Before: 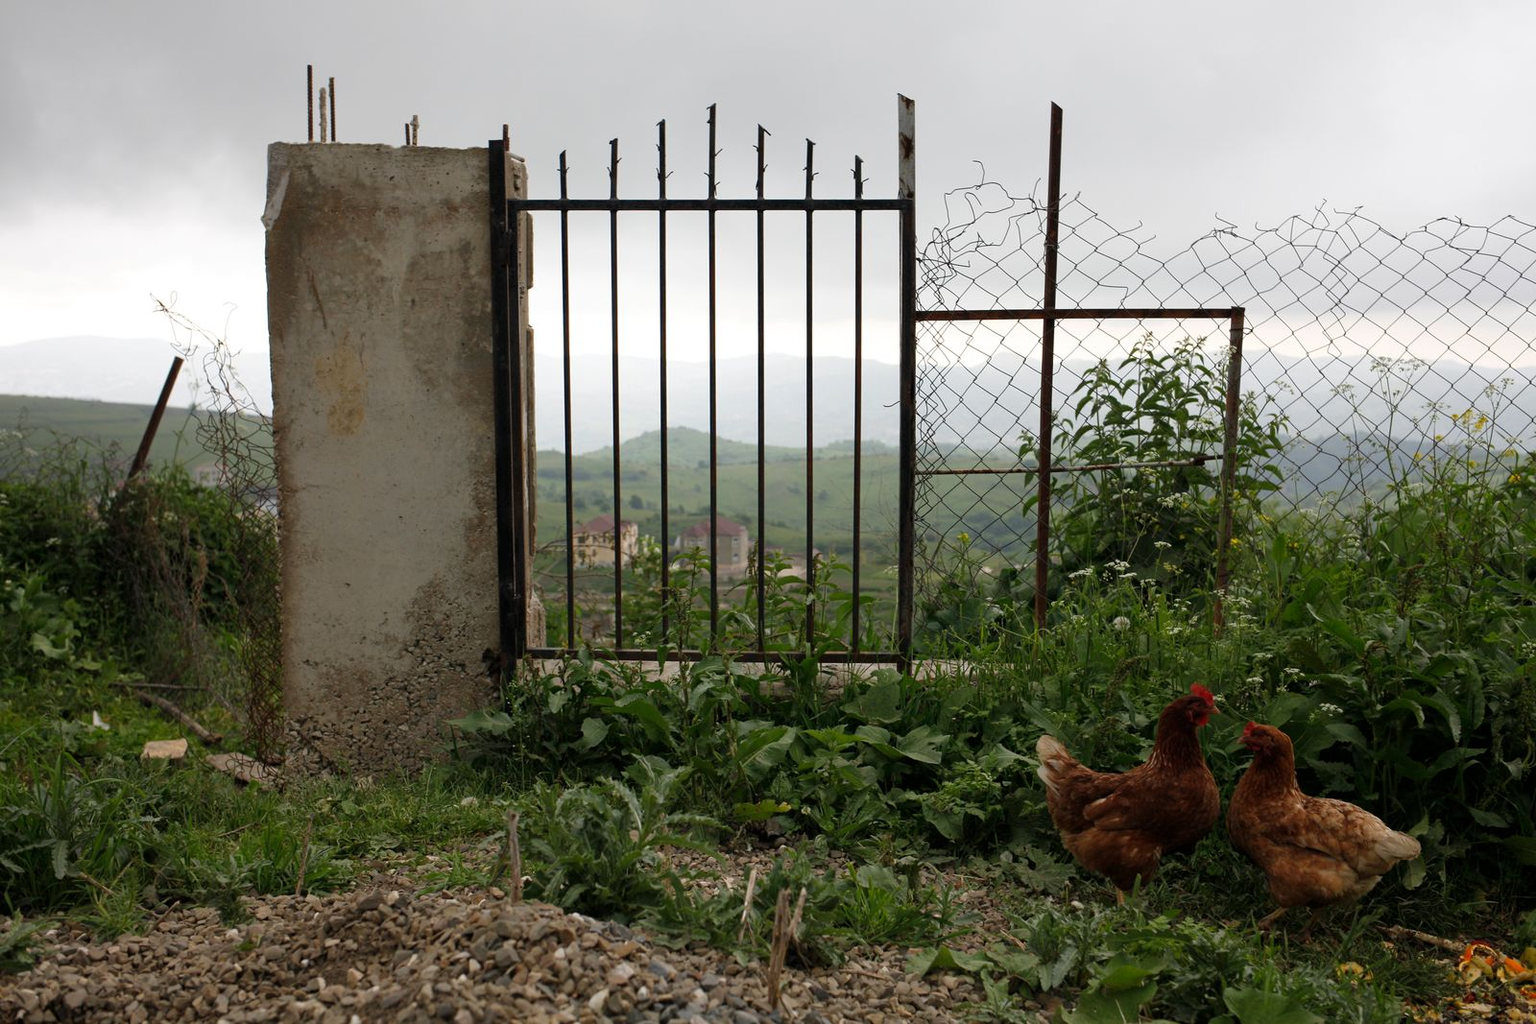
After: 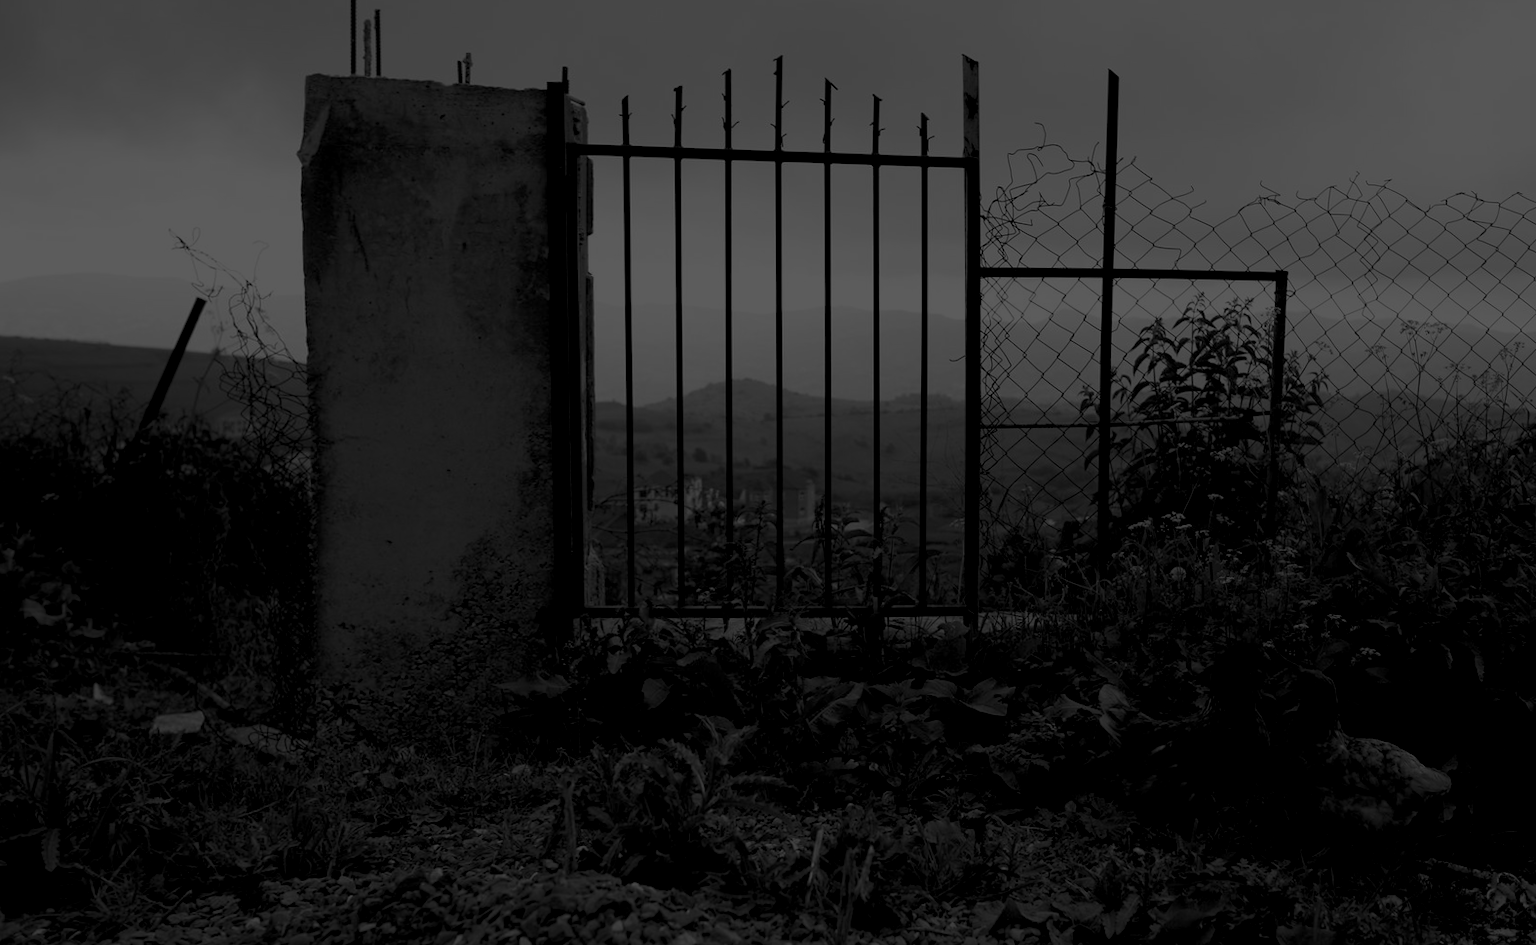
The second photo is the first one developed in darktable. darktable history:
rotate and perspective: rotation -0.013°, lens shift (vertical) -0.027, lens shift (horizontal) 0.178, crop left 0.016, crop right 0.989, crop top 0.082, crop bottom 0.918
monochrome: on, module defaults
colorize: hue 90°, saturation 19%, lightness 1.59%, version 1
